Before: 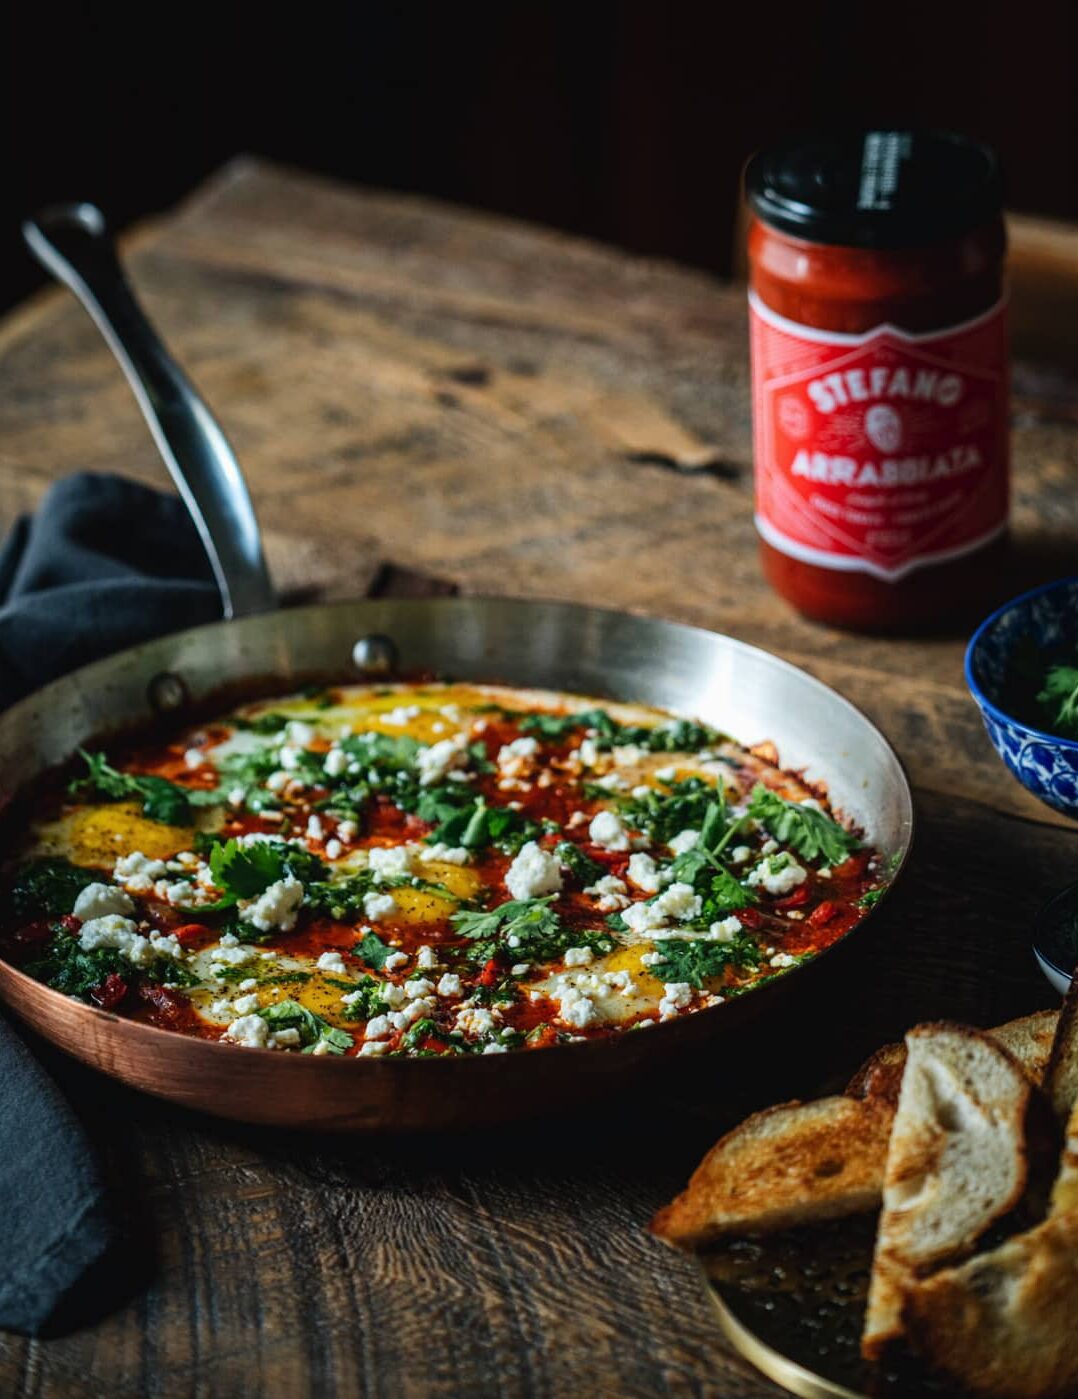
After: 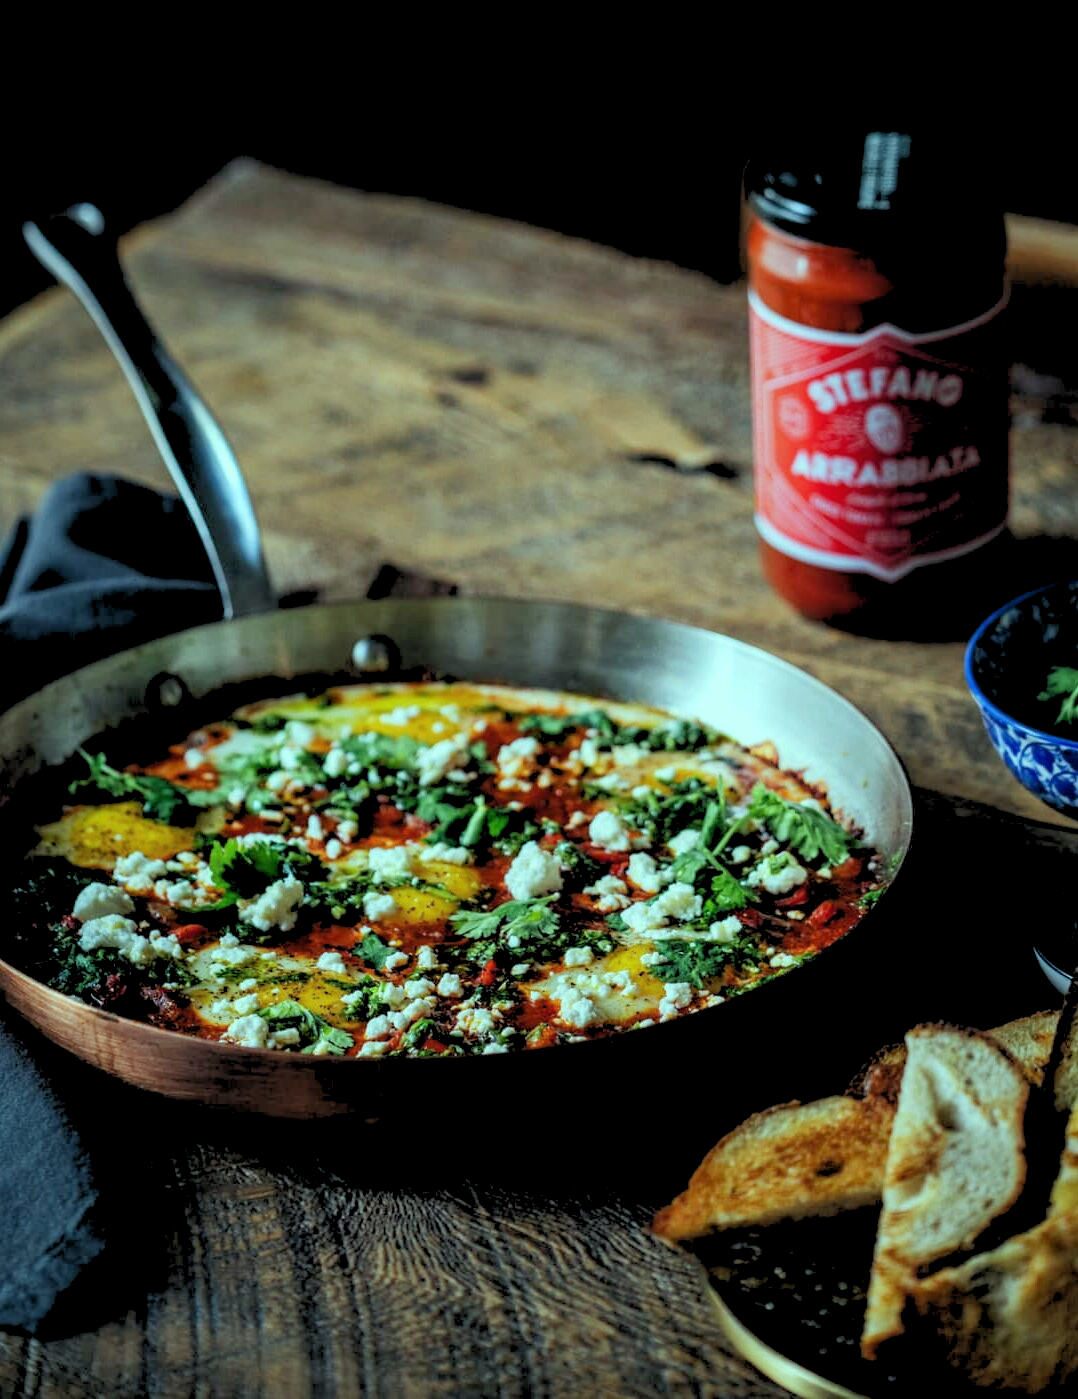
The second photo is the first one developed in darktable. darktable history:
color balance: mode lift, gamma, gain (sRGB), lift [0.997, 0.979, 1.021, 1.011], gamma [1, 1.084, 0.916, 0.998], gain [1, 0.87, 1.13, 1.101], contrast 4.55%, contrast fulcrum 38.24%, output saturation 104.09%
rgb levels: preserve colors sum RGB, levels [[0.038, 0.433, 0.934], [0, 0.5, 1], [0, 0.5, 1]]
